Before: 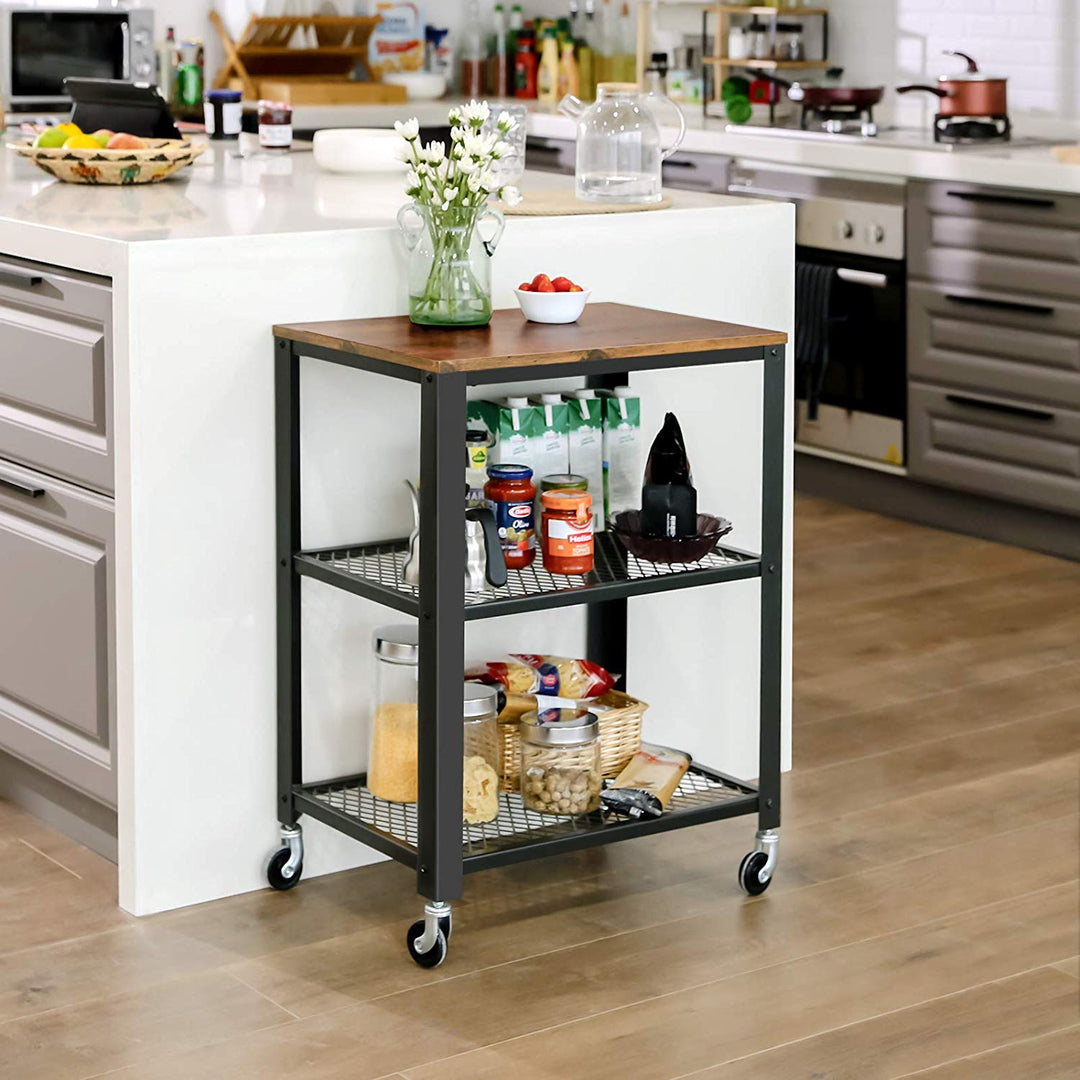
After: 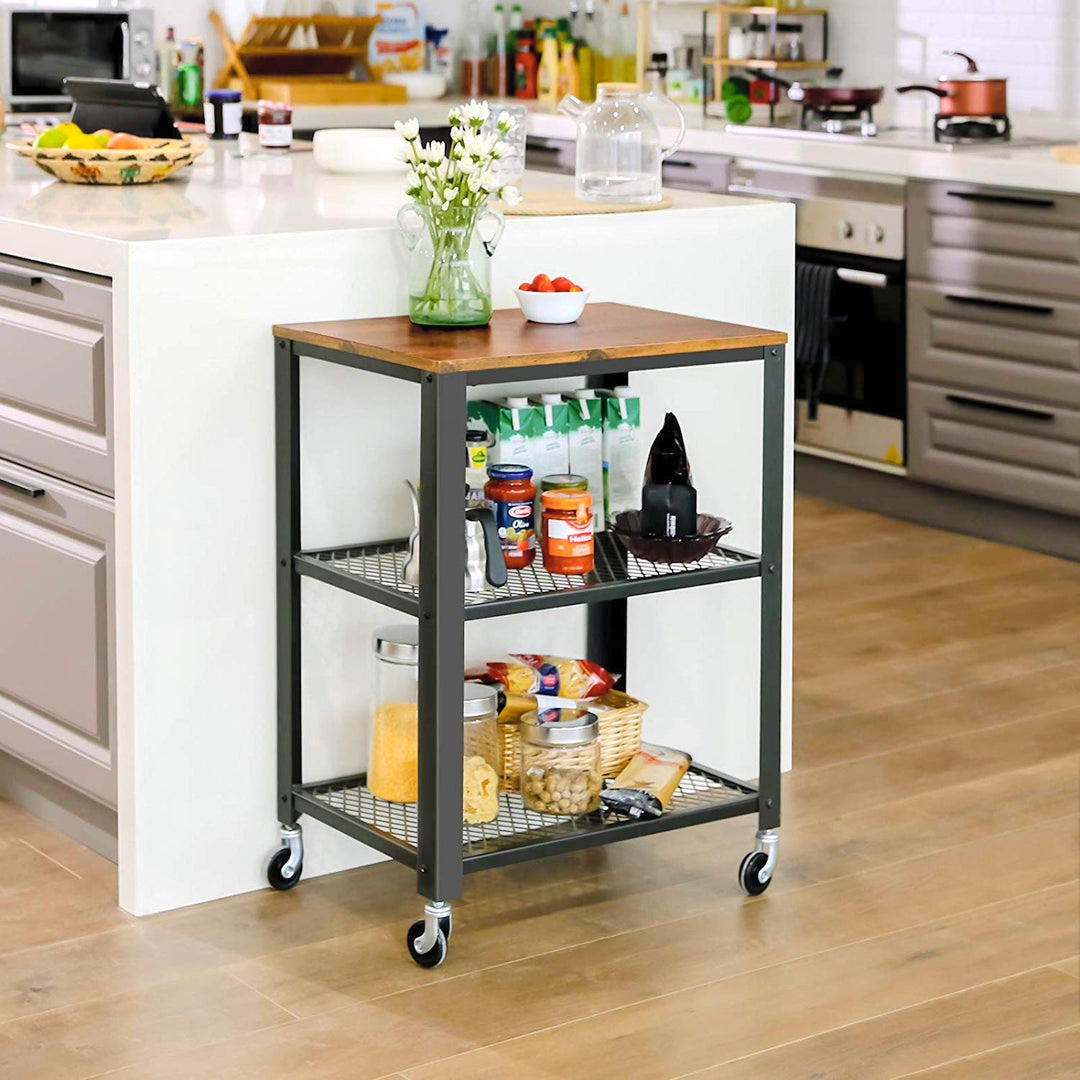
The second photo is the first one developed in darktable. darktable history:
exposure: compensate highlight preservation false
contrast brightness saturation: brightness 0.15
color balance rgb: perceptual saturation grading › global saturation 20%, global vibrance 20%
